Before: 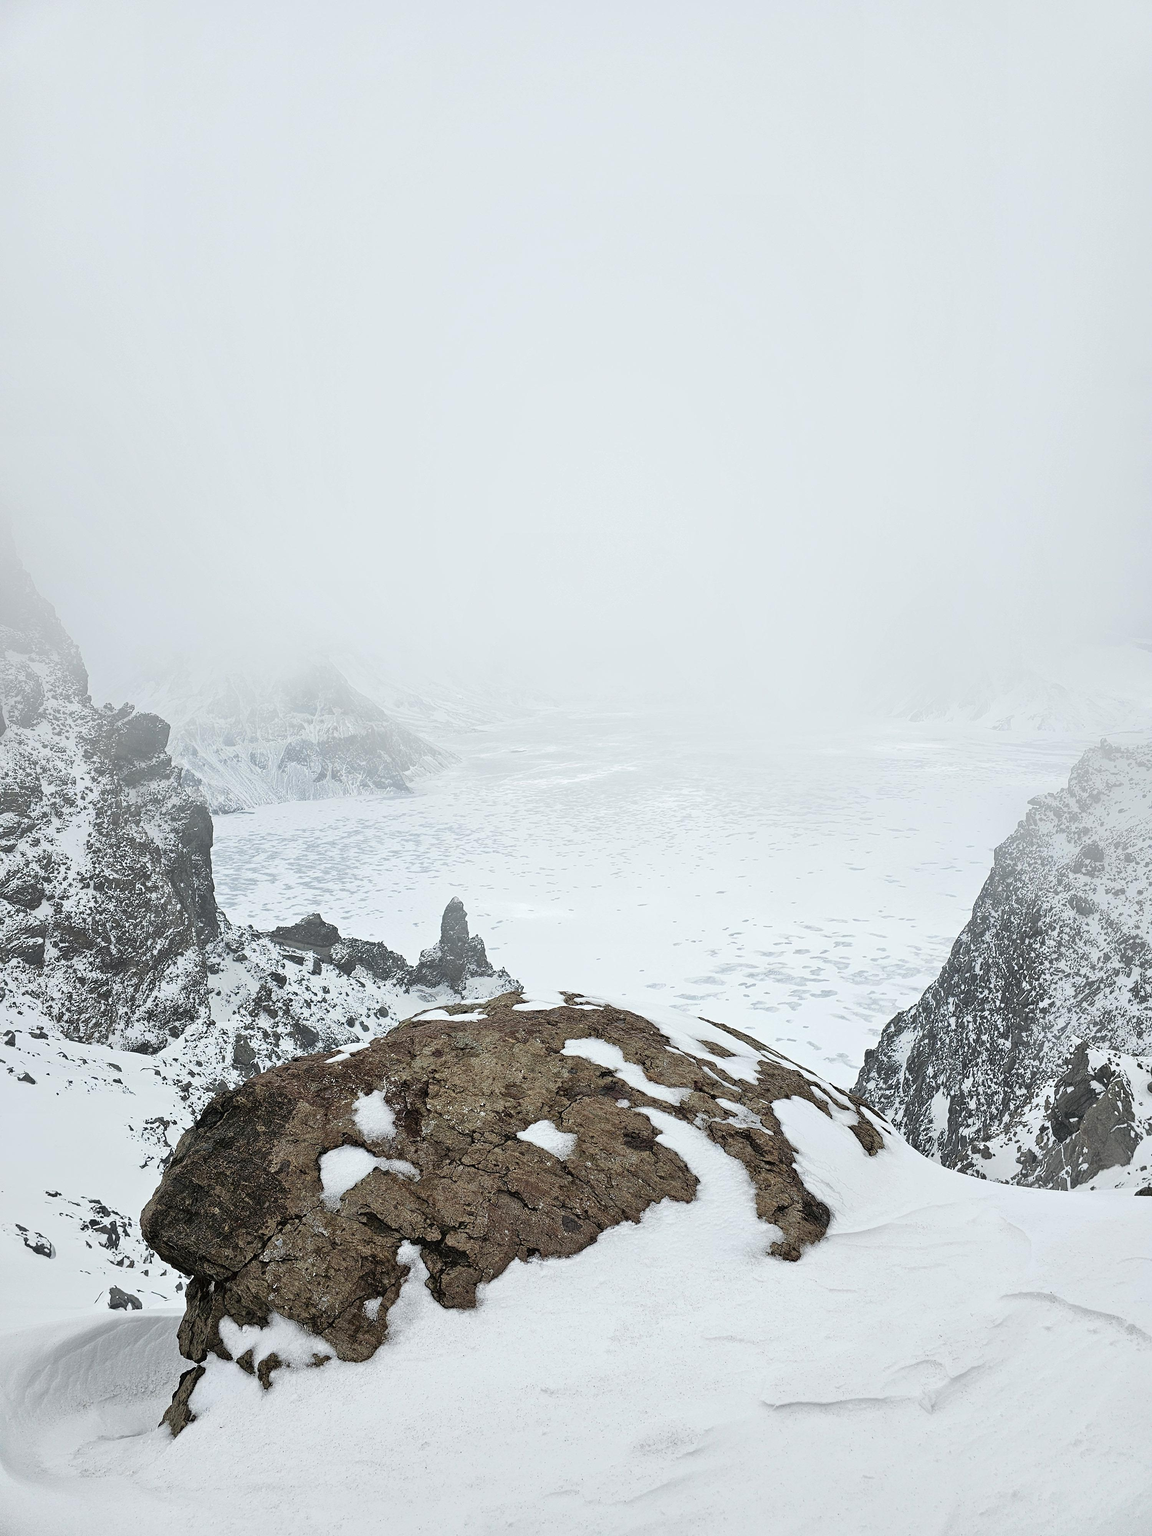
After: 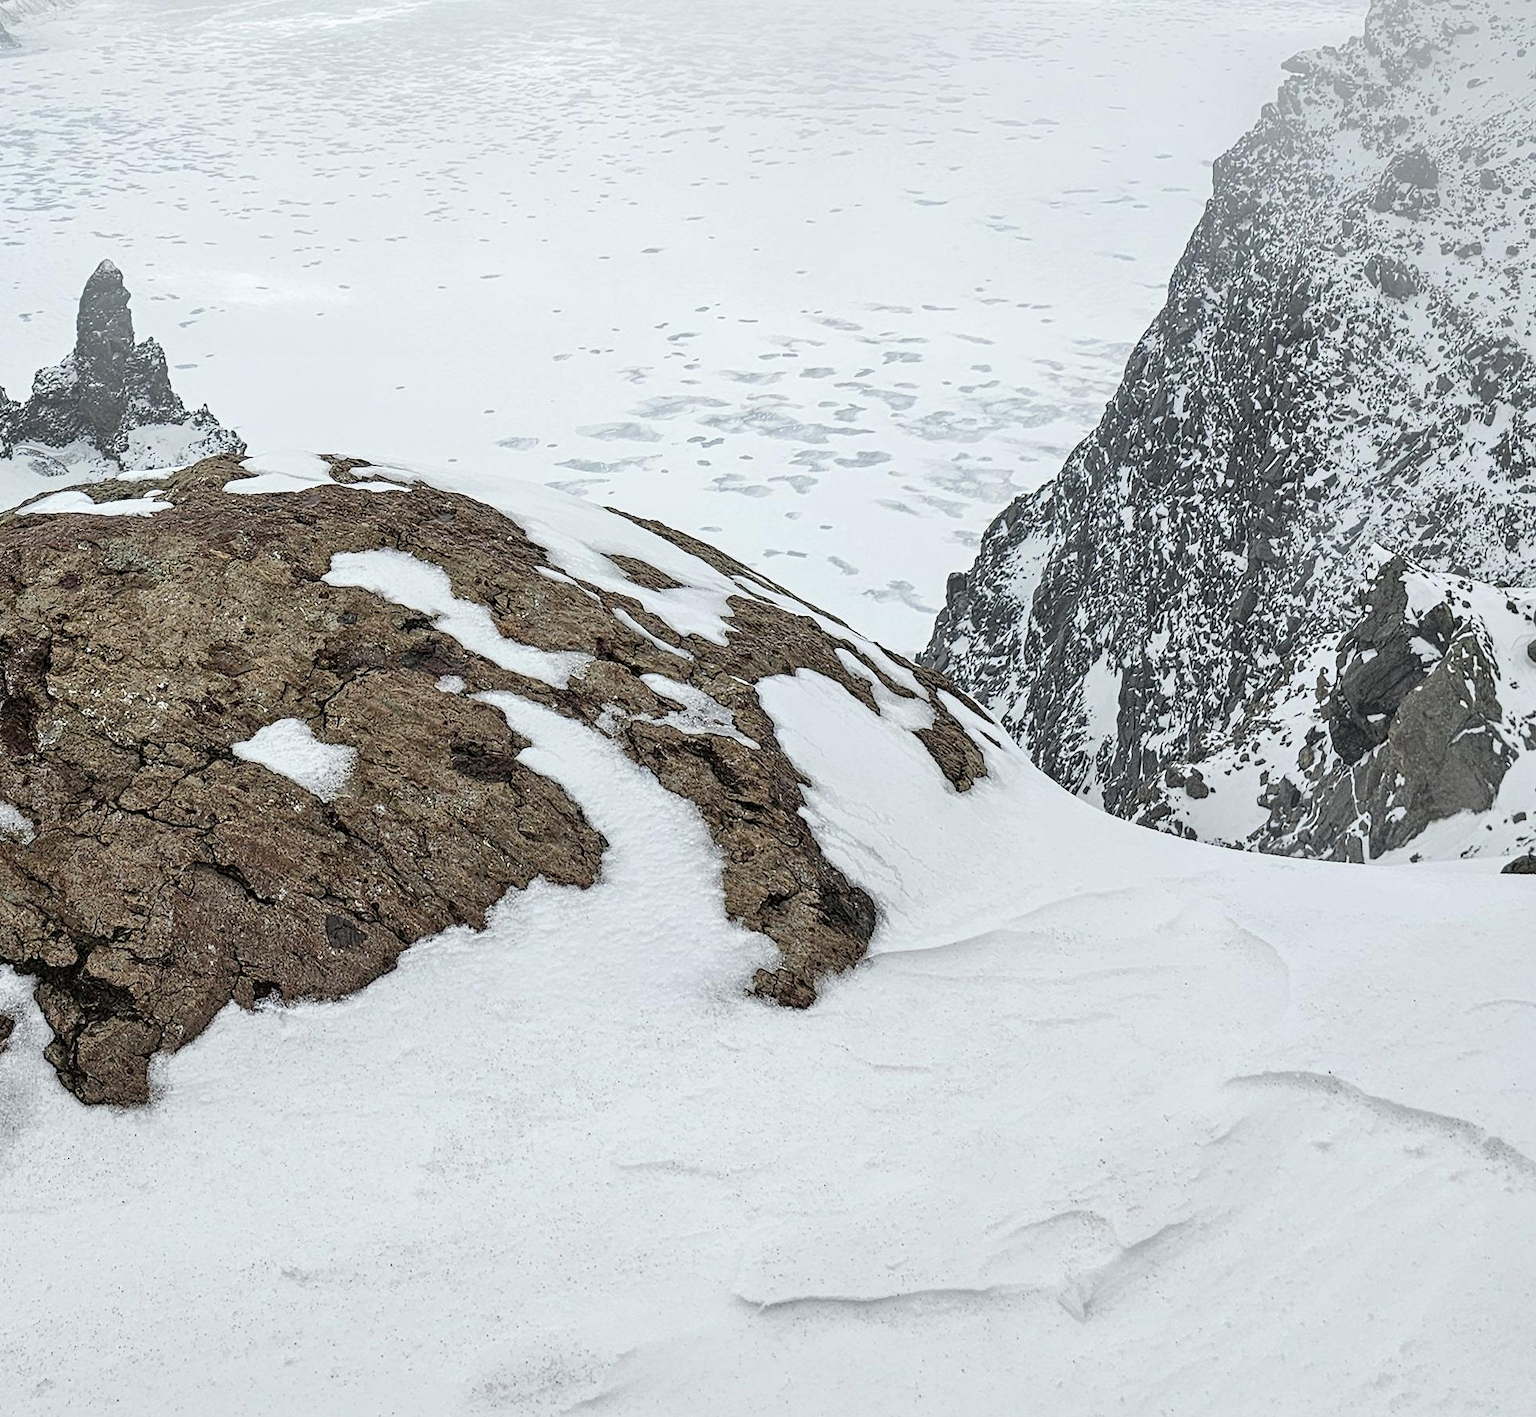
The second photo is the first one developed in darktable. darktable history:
crop and rotate: left 35.062%, top 50.168%, bottom 4.861%
local contrast: on, module defaults
